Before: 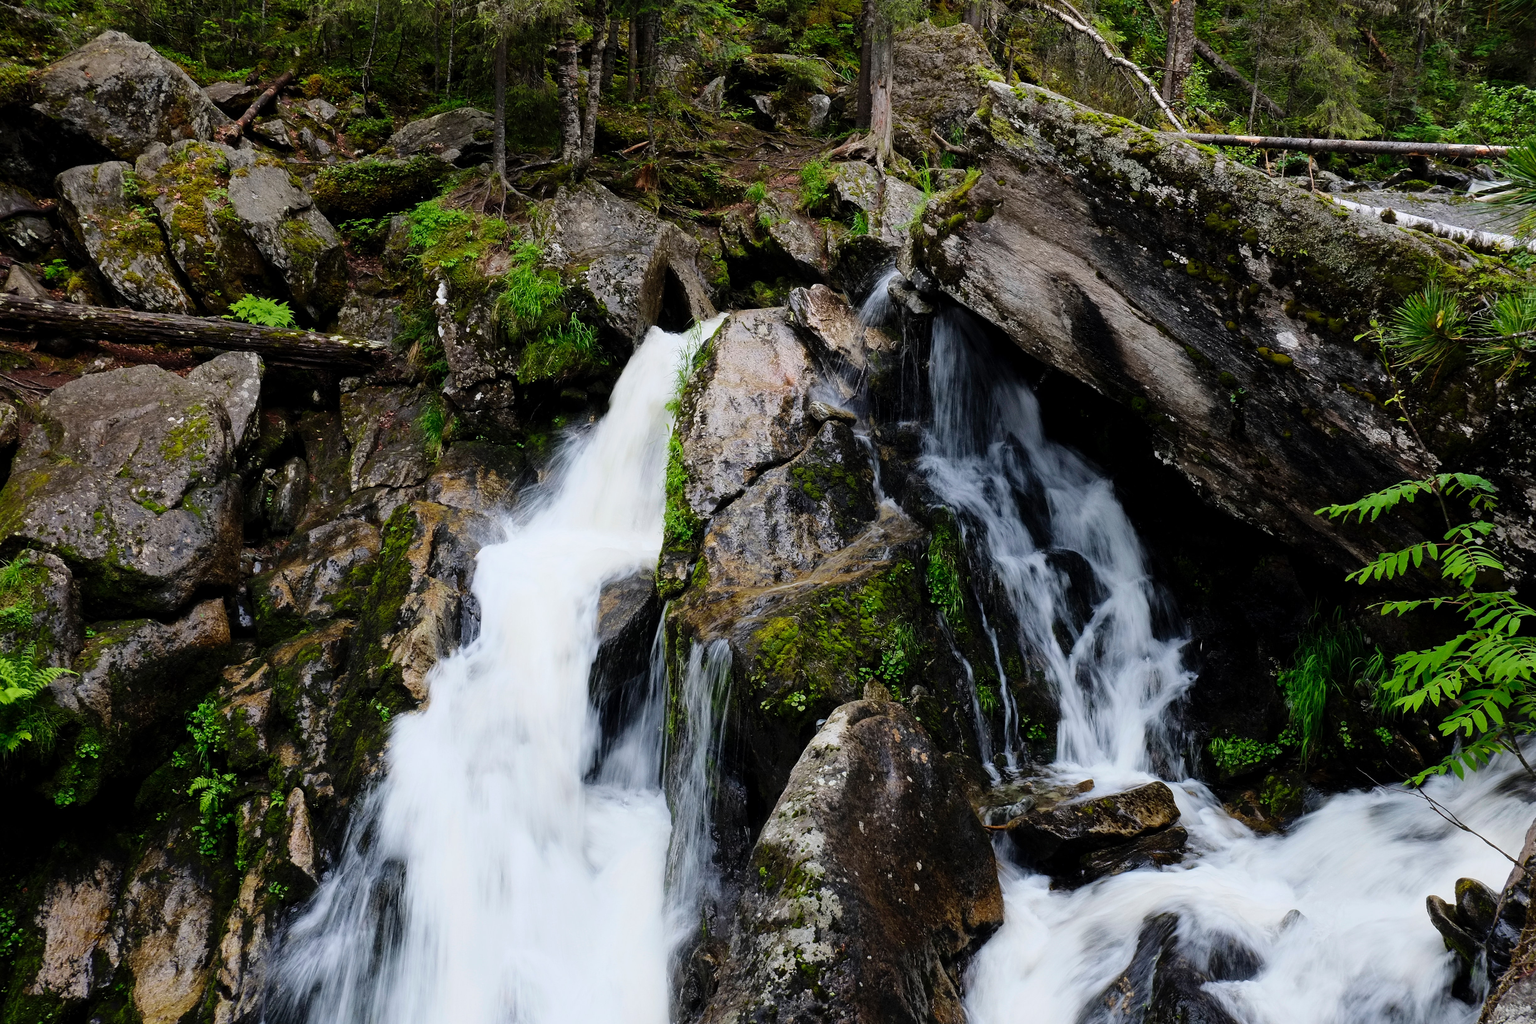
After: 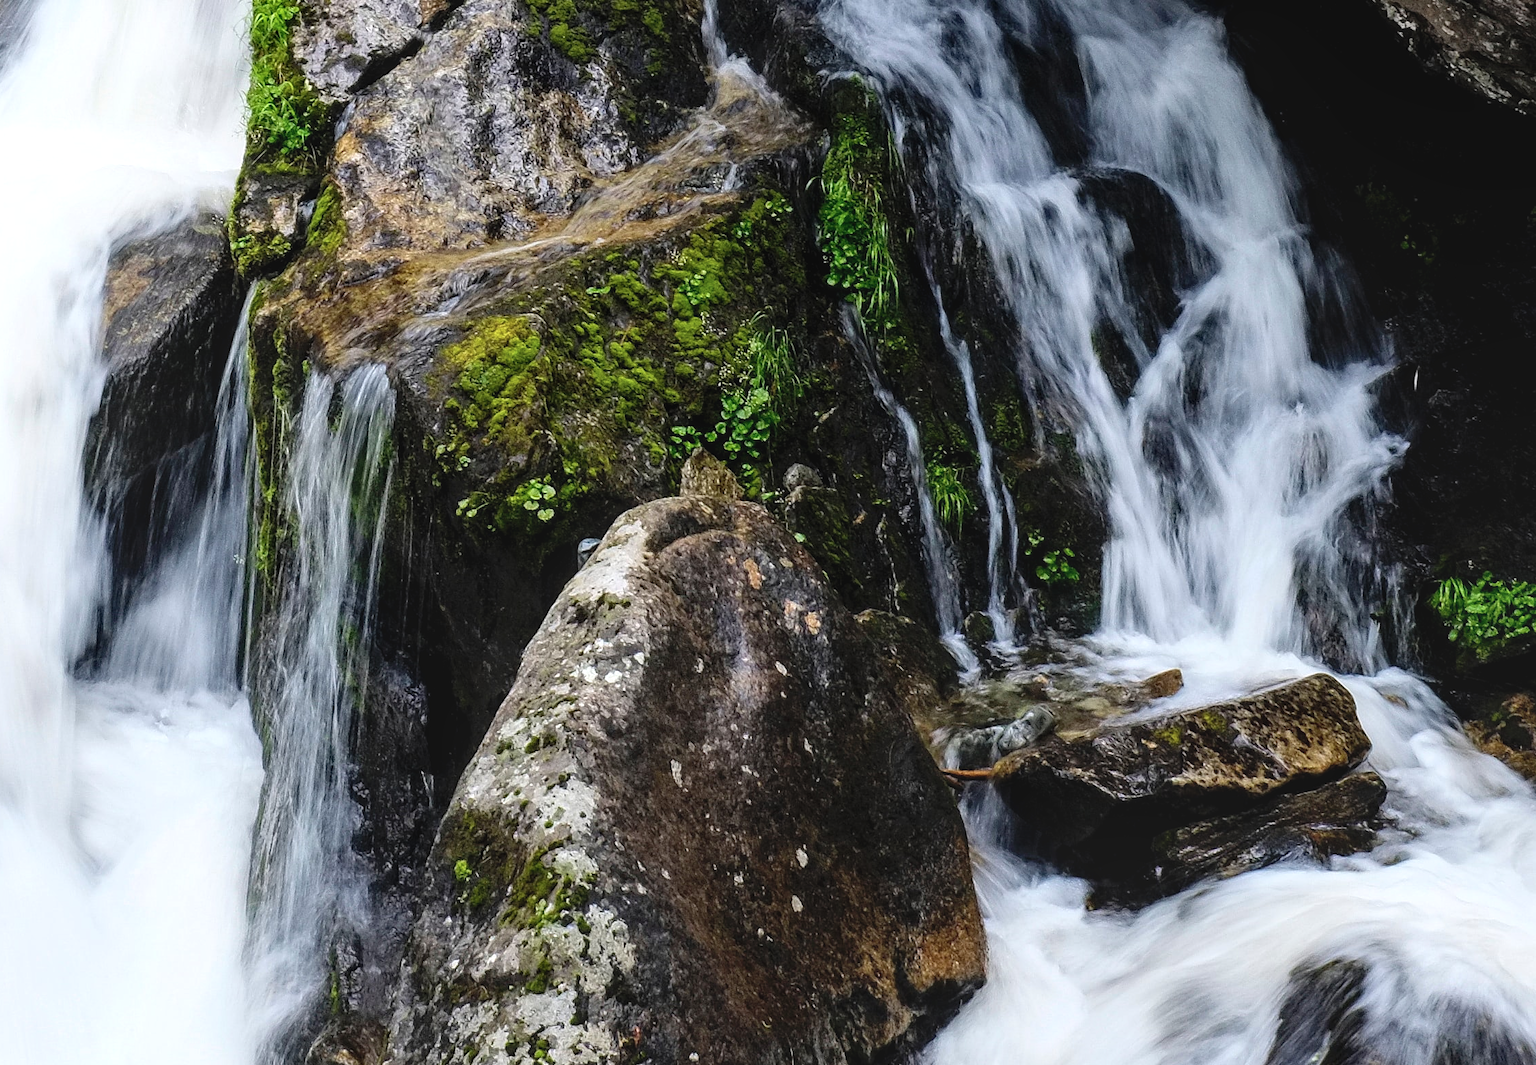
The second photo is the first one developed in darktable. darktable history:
contrast brightness saturation: contrast -0.1, saturation -0.093
exposure: black level correction 0.001, exposure 0.498 EV, compensate highlight preservation false
color balance rgb: perceptual saturation grading › global saturation 0.421%
crop: left 35.861%, top 46.092%, right 18.171%, bottom 6.077%
tone equalizer: on, module defaults
local contrast: on, module defaults
